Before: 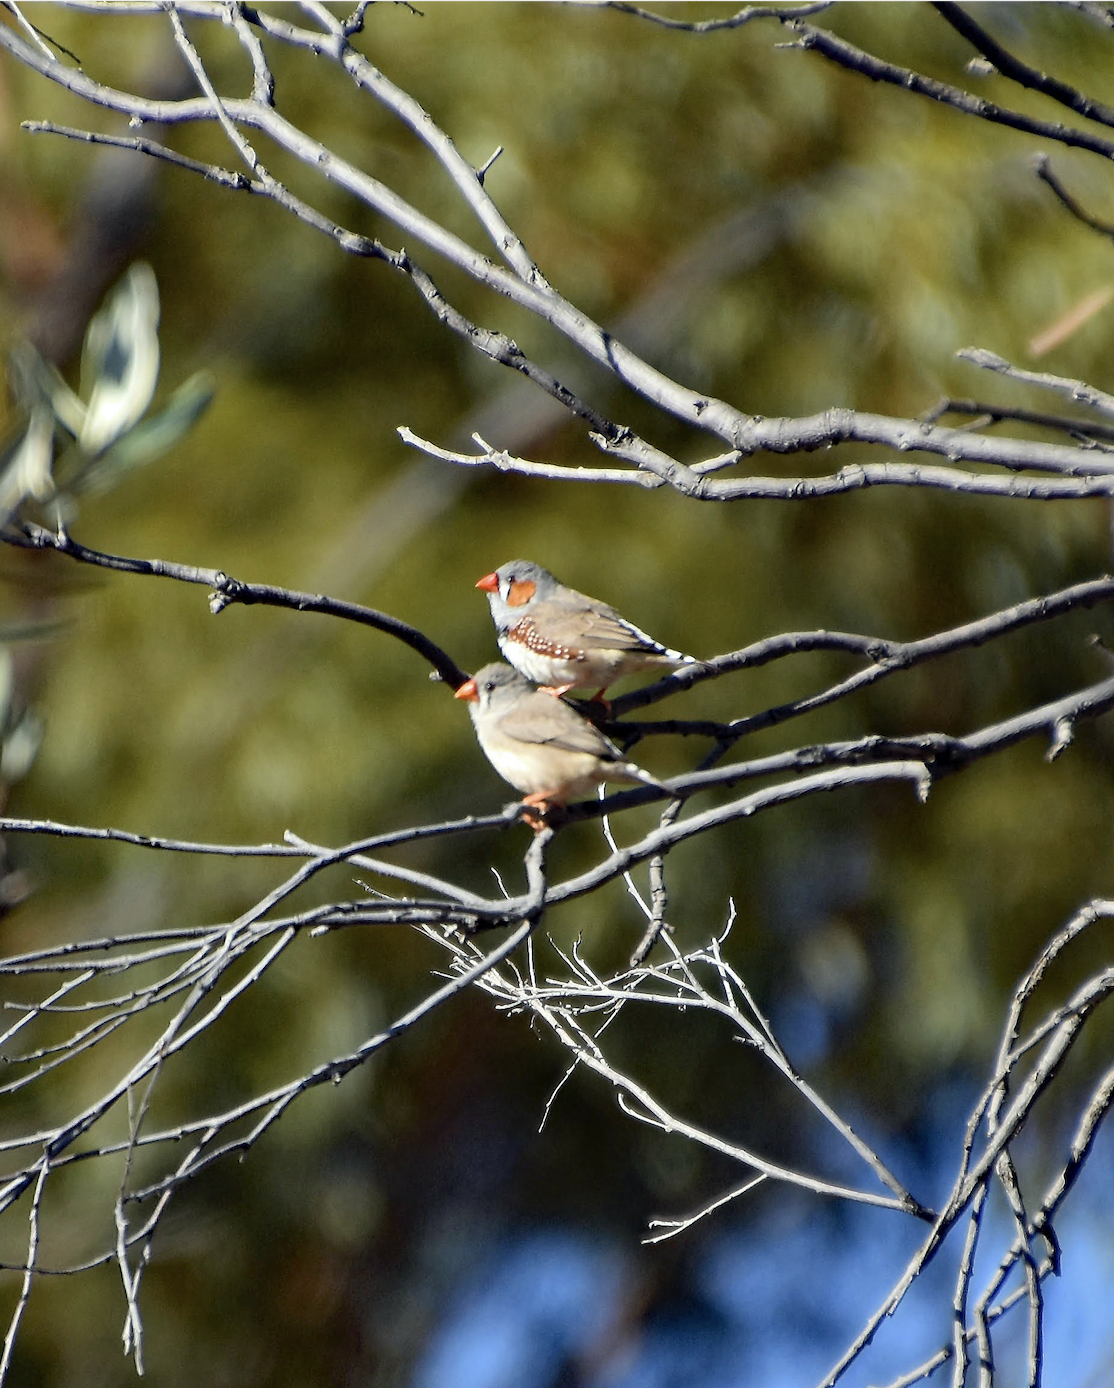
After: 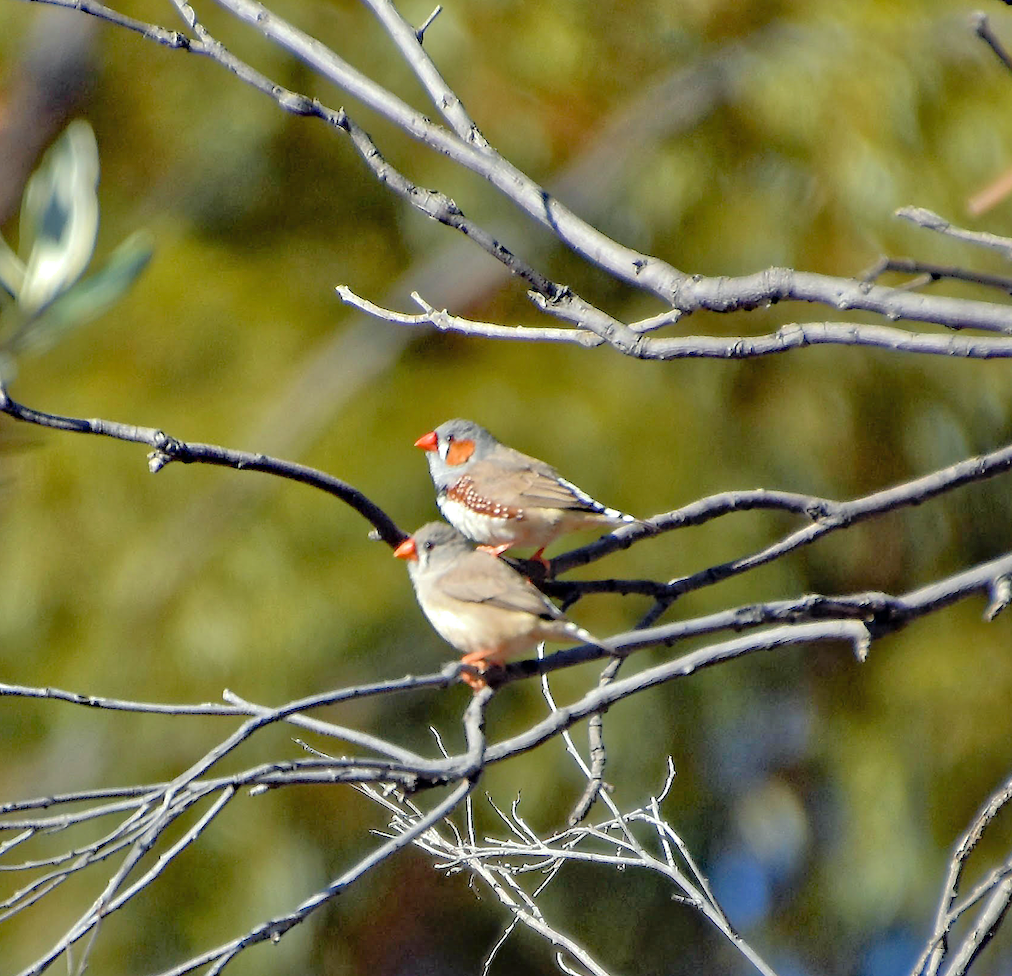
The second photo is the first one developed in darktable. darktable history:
crop: left 5.531%, top 10.166%, right 3.613%, bottom 19.492%
shadows and highlights: on, module defaults
tone equalizer: -7 EV 0.163 EV, -6 EV 0.595 EV, -5 EV 1.12 EV, -4 EV 1.36 EV, -3 EV 1.14 EV, -2 EV 0.6 EV, -1 EV 0.156 EV
